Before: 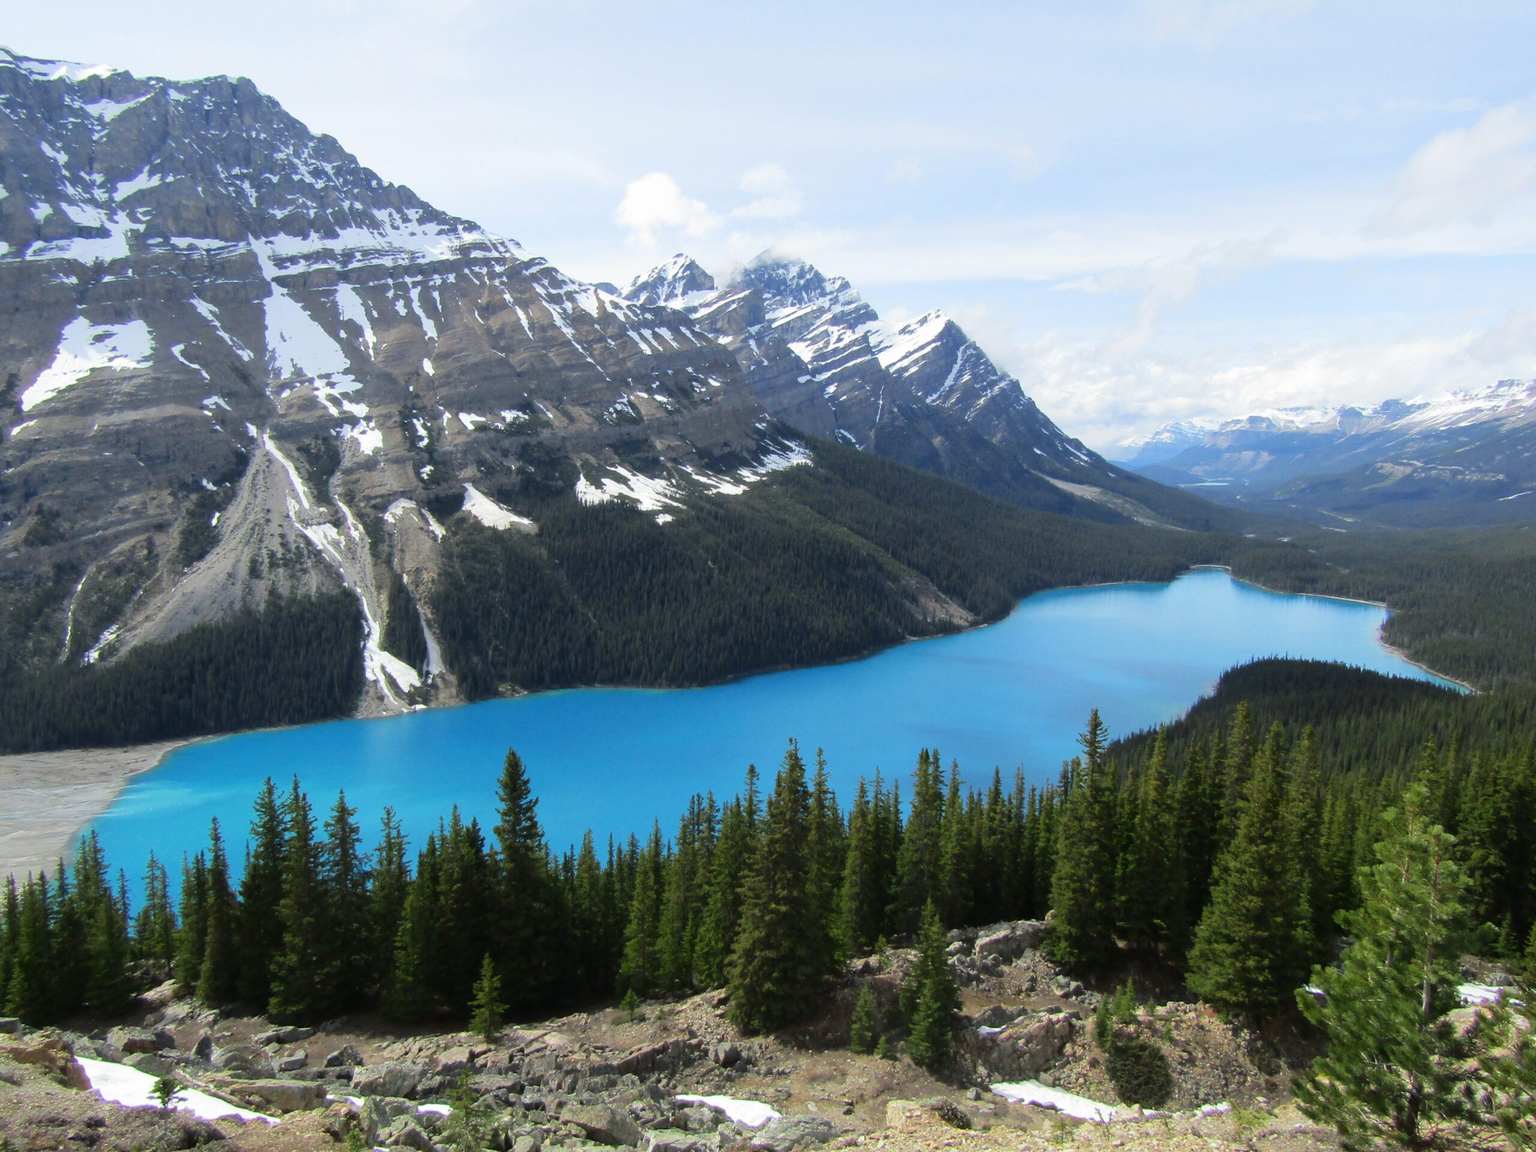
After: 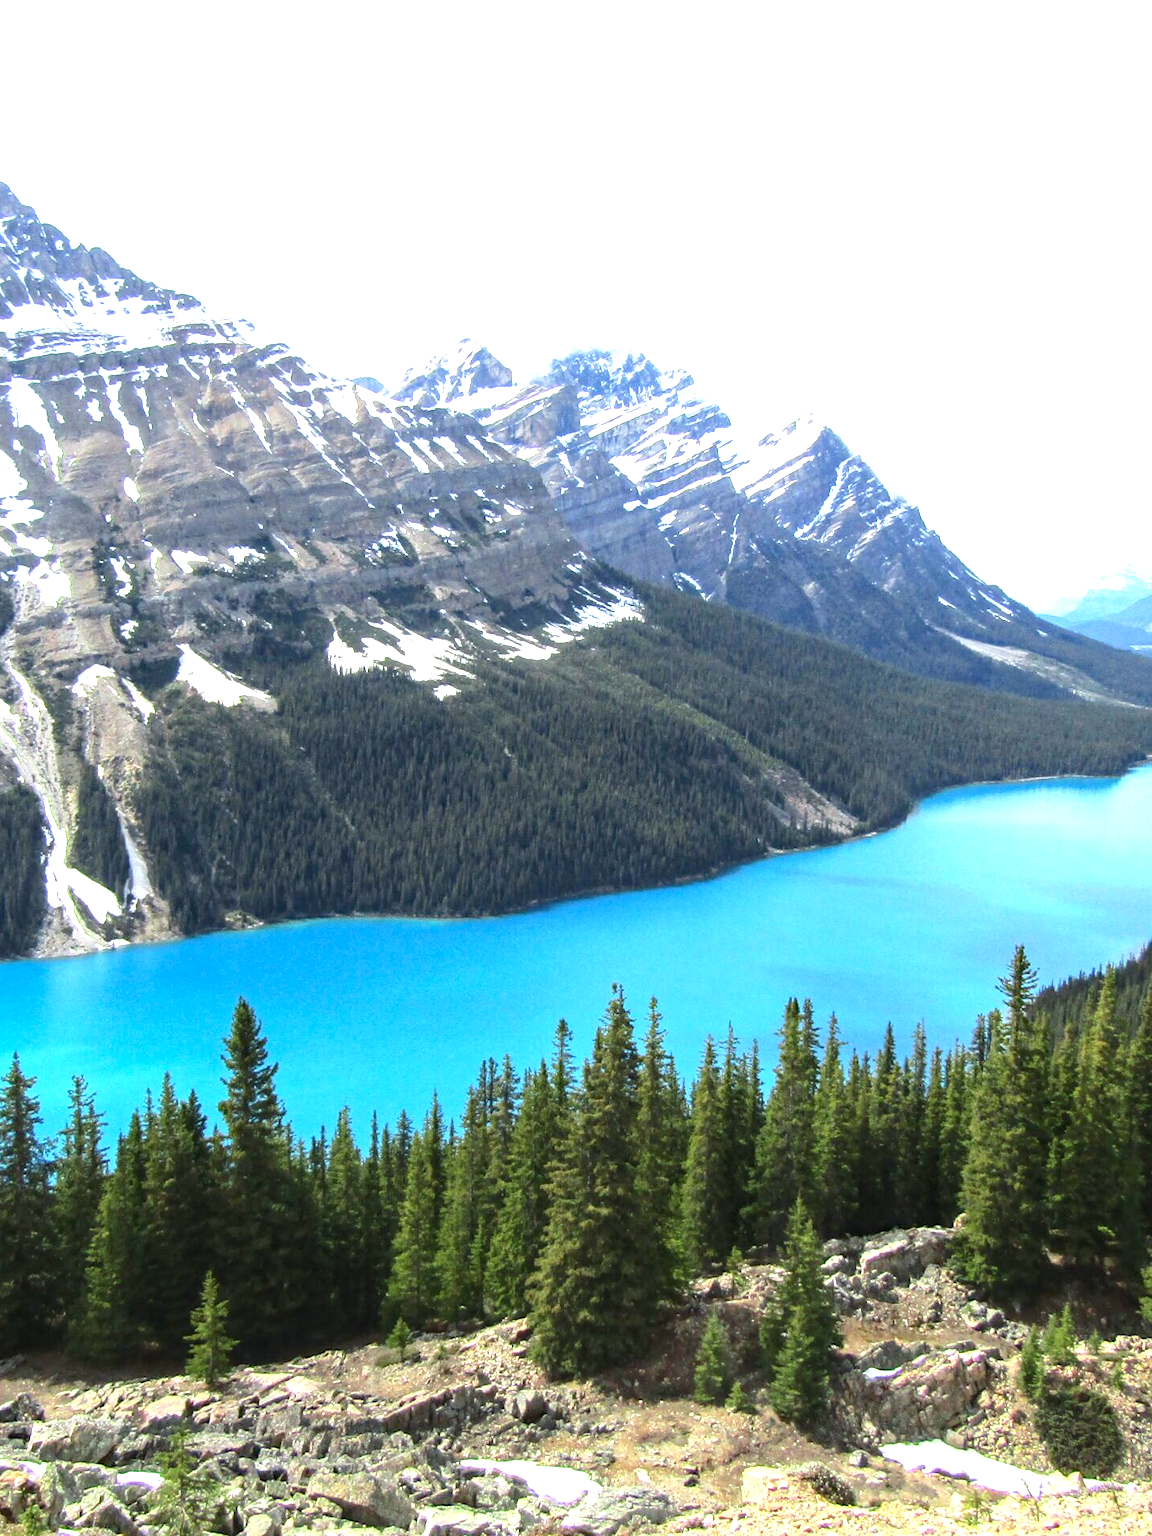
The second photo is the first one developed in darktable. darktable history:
local contrast: on, module defaults
color zones: curves: ch1 [(0, 0.525) (0.143, 0.556) (0.286, 0.52) (0.429, 0.5) (0.571, 0.5) (0.714, 0.5) (0.857, 0.503) (1, 0.525)]
crop: left 21.496%, right 22.254%
haze removal: compatibility mode true, adaptive false
exposure: black level correction 0, exposure 1.2 EV, compensate exposure bias true, compensate highlight preservation false
color balance rgb: perceptual saturation grading › global saturation -3%
